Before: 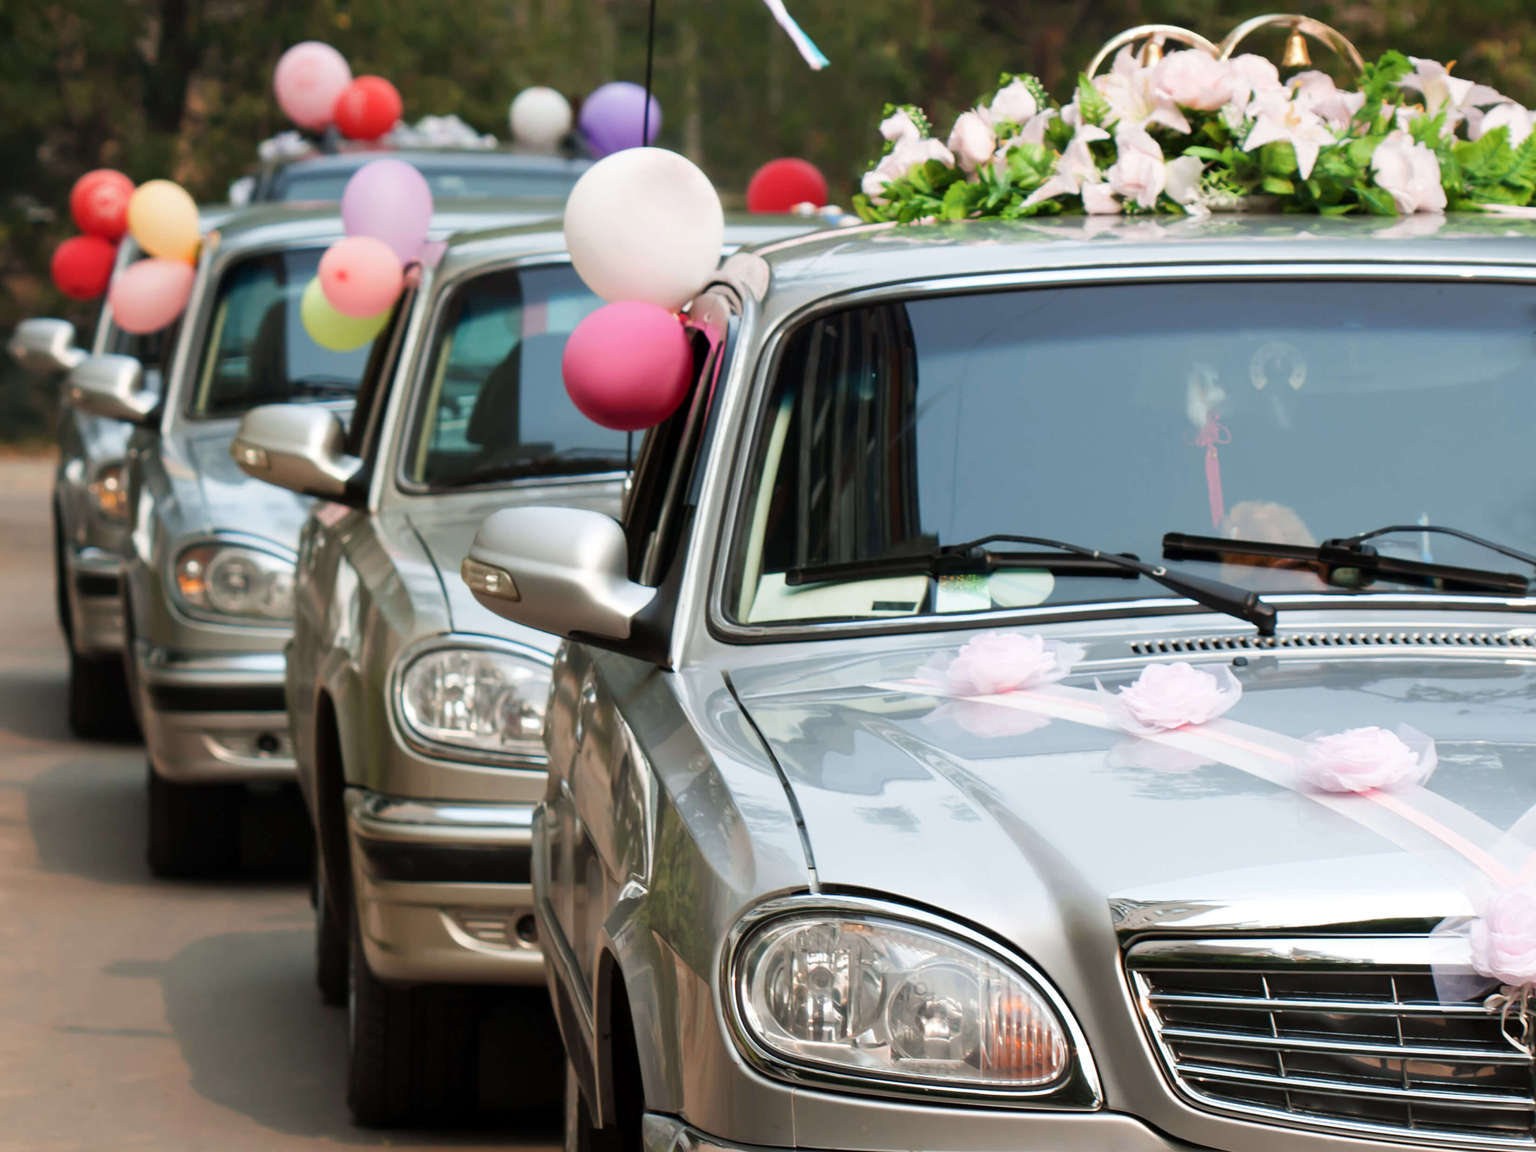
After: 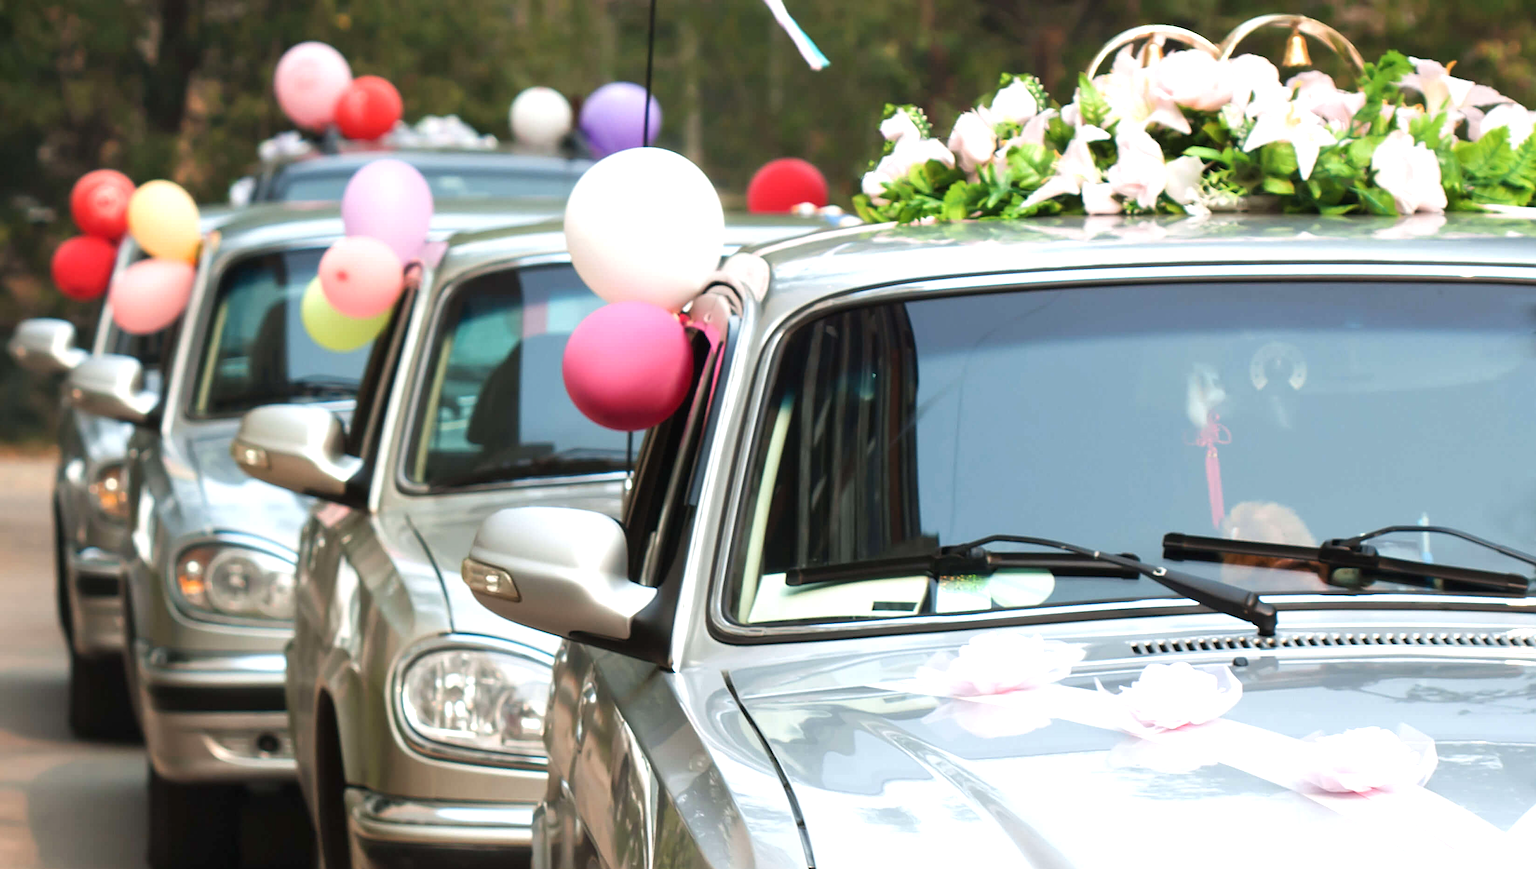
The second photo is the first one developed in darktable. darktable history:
exposure: black level correction -0.002, exposure 0.547 EV, compensate highlight preservation false
sharpen: on, module defaults
crop: bottom 24.494%
